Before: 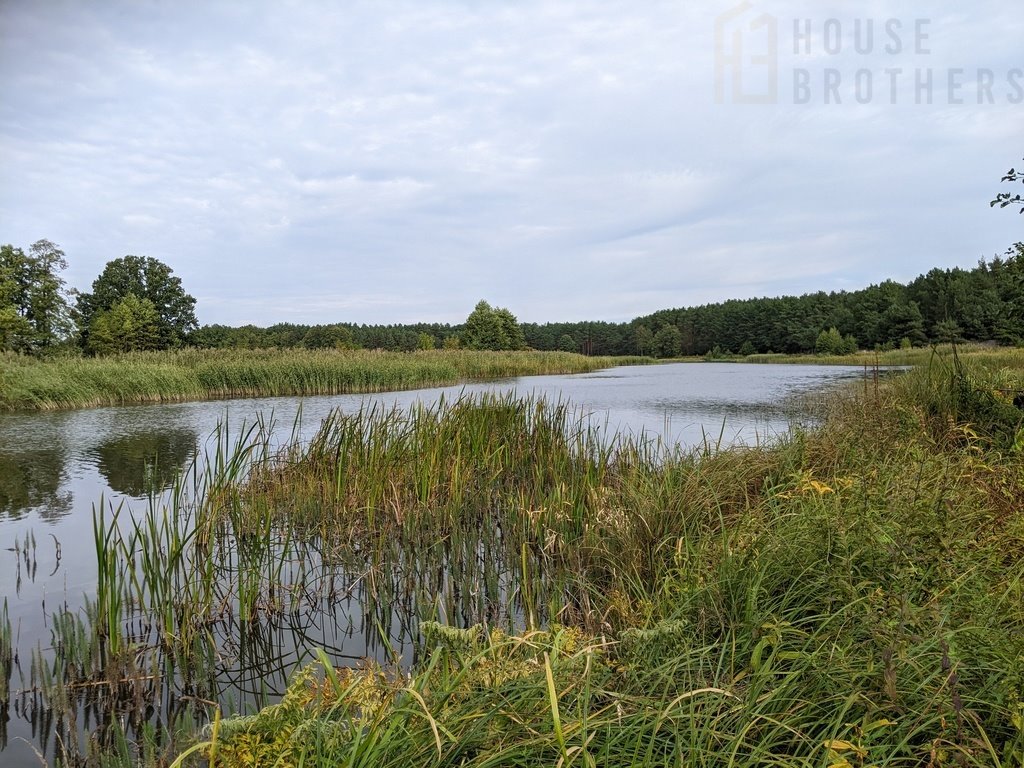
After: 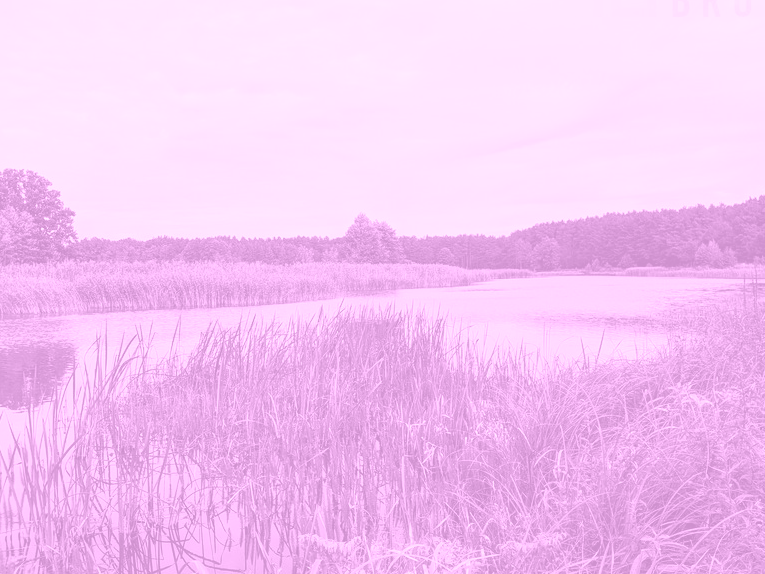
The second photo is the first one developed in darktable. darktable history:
crop and rotate: left 11.831%, top 11.346%, right 13.429%, bottom 13.899%
shadows and highlights: shadows 25, white point adjustment -3, highlights -30
tone equalizer: -8 EV -0.75 EV, -7 EV -0.7 EV, -6 EV -0.6 EV, -5 EV -0.4 EV, -3 EV 0.4 EV, -2 EV 0.6 EV, -1 EV 0.7 EV, +0 EV 0.75 EV, edges refinement/feathering 500, mask exposure compensation -1.57 EV, preserve details no
colorize: hue 331.2°, saturation 69%, source mix 30.28%, lightness 69.02%, version 1
